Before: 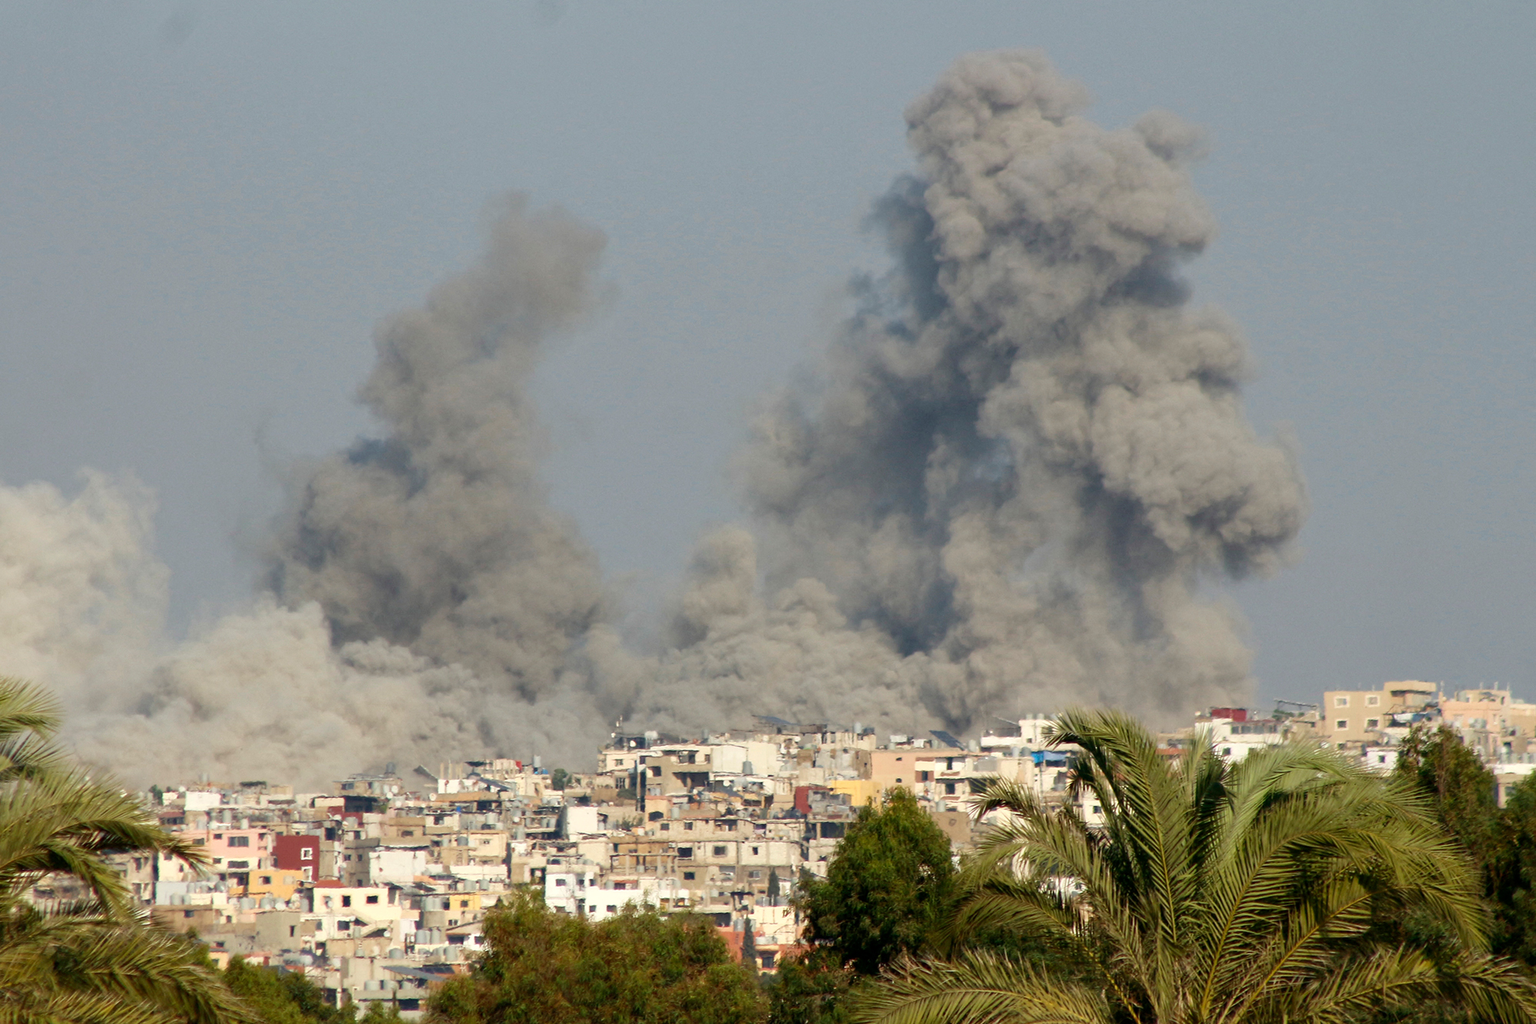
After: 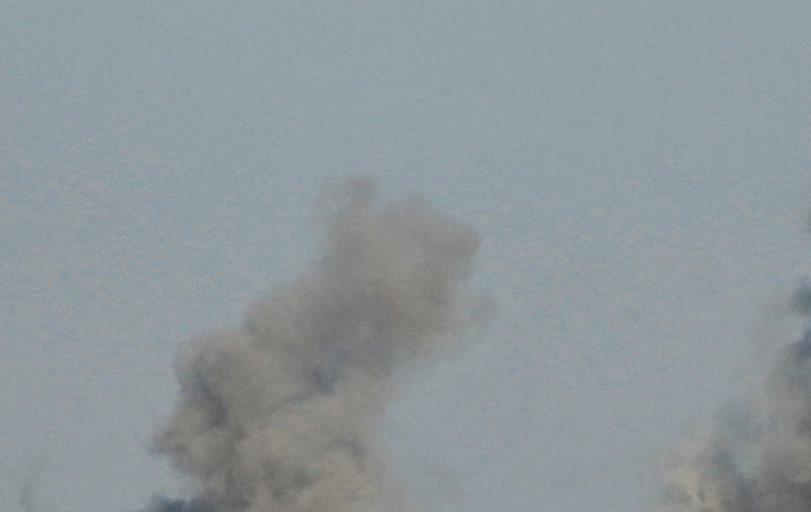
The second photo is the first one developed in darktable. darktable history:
shadows and highlights: shadows 3.94, highlights -17.41, soften with gaussian
crop: left 15.574%, top 5.462%, right 43.835%, bottom 56.064%
local contrast: detail 150%
